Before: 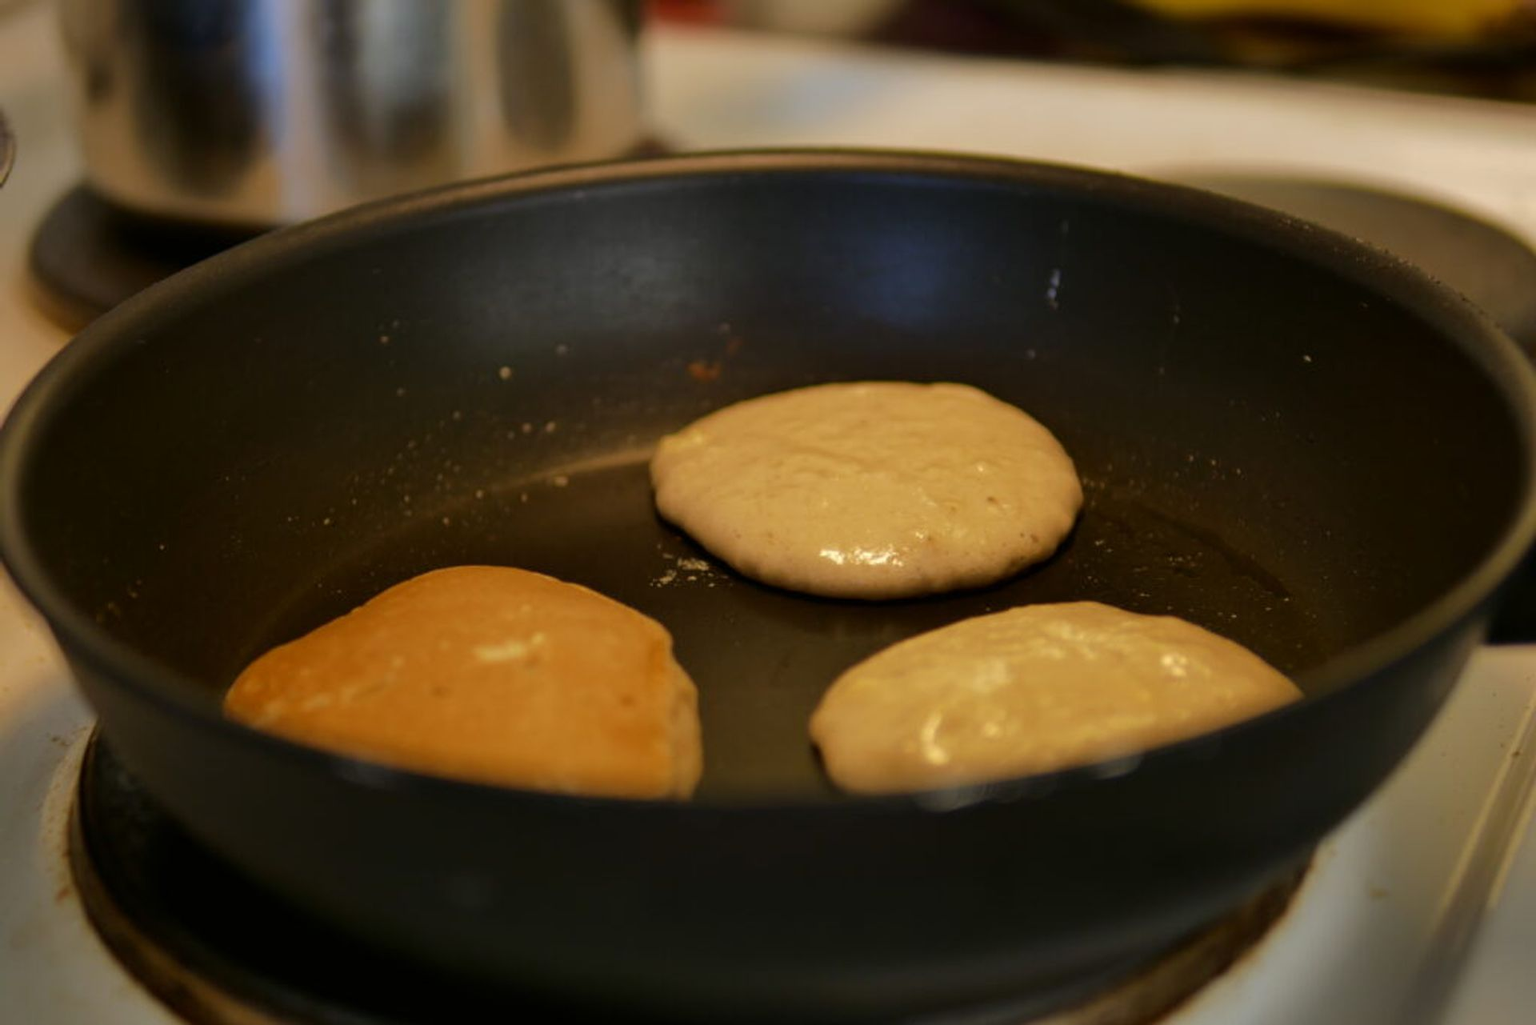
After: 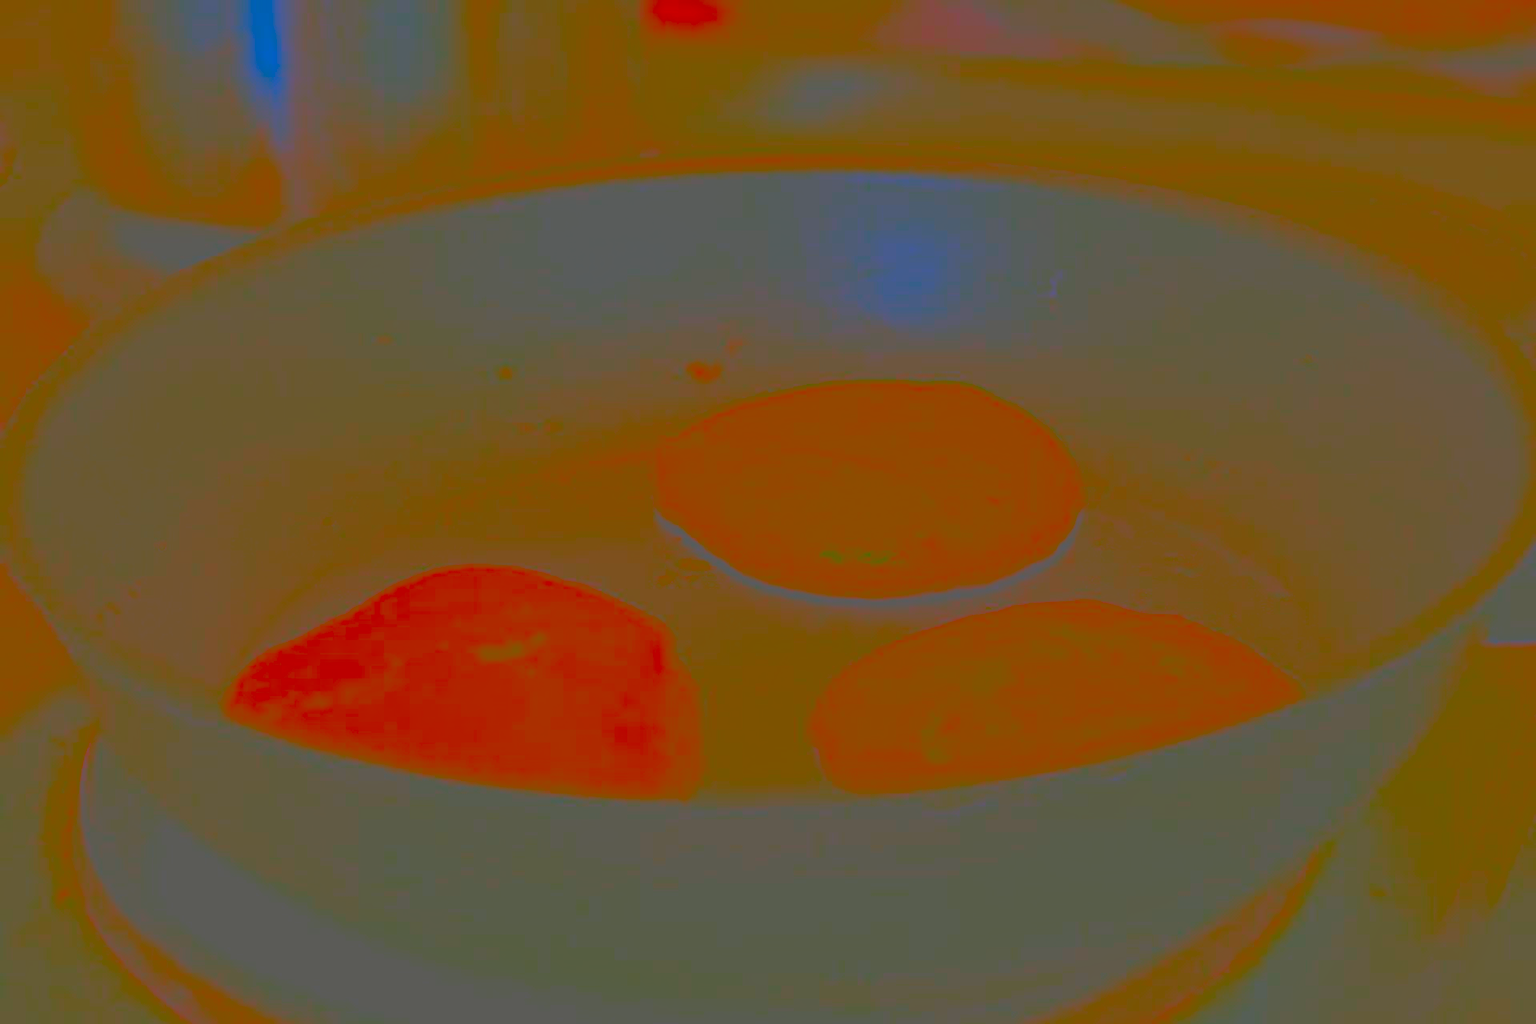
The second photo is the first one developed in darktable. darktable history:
contrast brightness saturation: contrast -0.99, brightness -0.179, saturation 0.734
sharpen: on, module defaults
haze removal: adaptive false
exposure: black level correction 0, exposure 0.892 EV, compensate exposure bias true, compensate highlight preservation false
